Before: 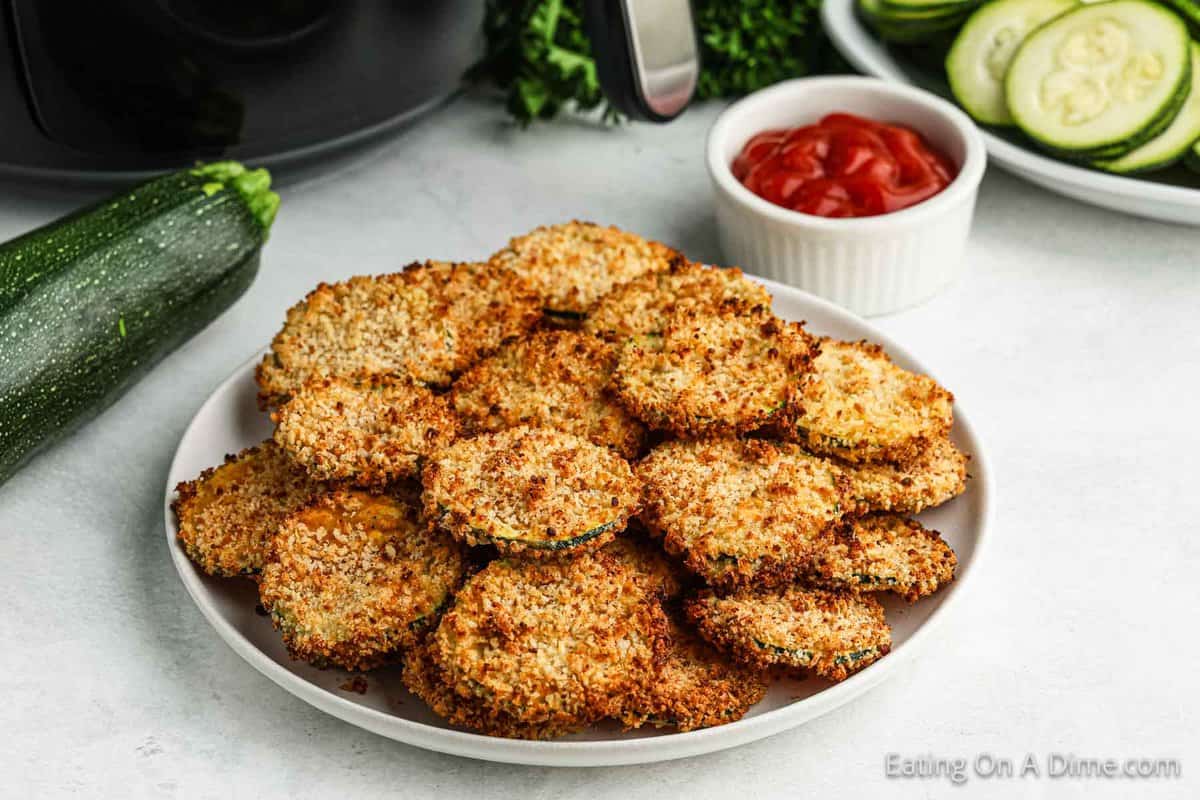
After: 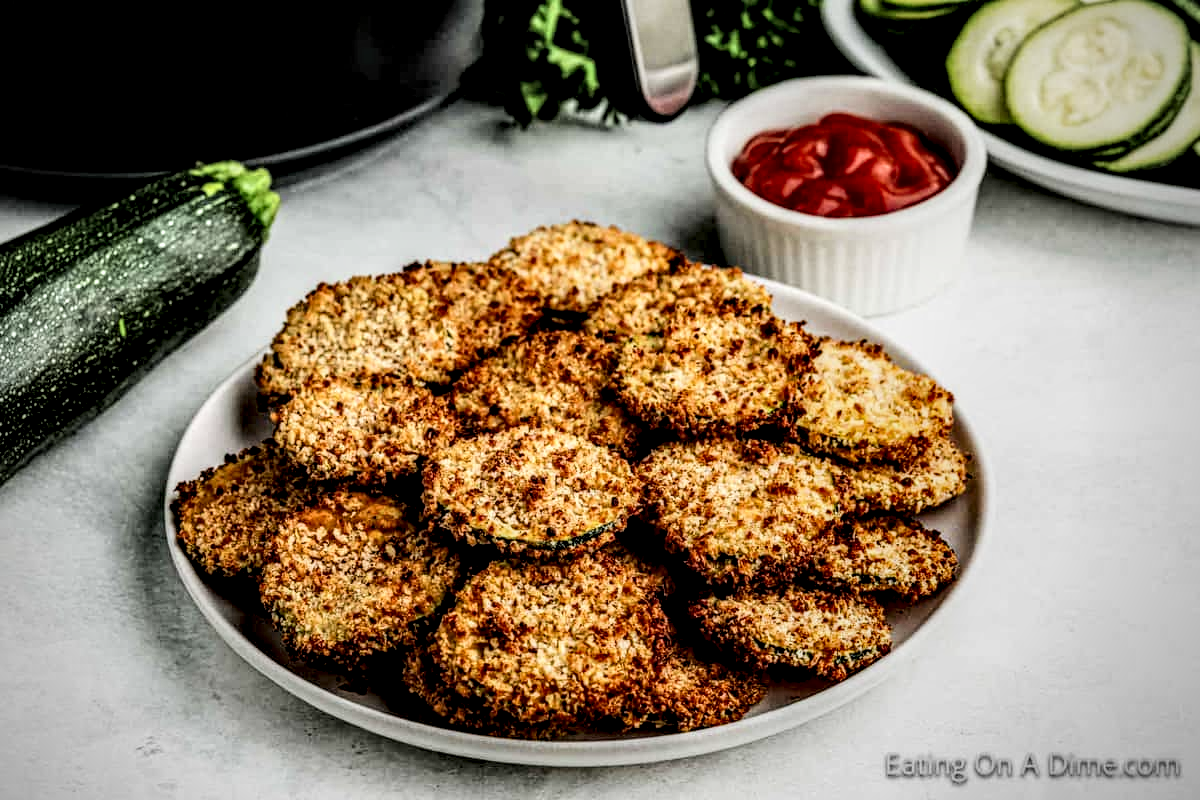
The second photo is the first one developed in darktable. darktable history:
exposure: black level correction 0.001, exposure 0.016 EV, compensate exposure bias true, compensate highlight preservation false
vignetting: on, module defaults
shadows and highlights: radius 336.29, shadows 28.22, soften with gaussian
local contrast: highlights 21%, detail 197%
filmic rgb: black relative exposure -5.03 EV, white relative exposure 3.98 EV, threshold 3.05 EV, hardness 2.89, contrast 1.297, highlights saturation mix -28.82%, enable highlight reconstruction true
